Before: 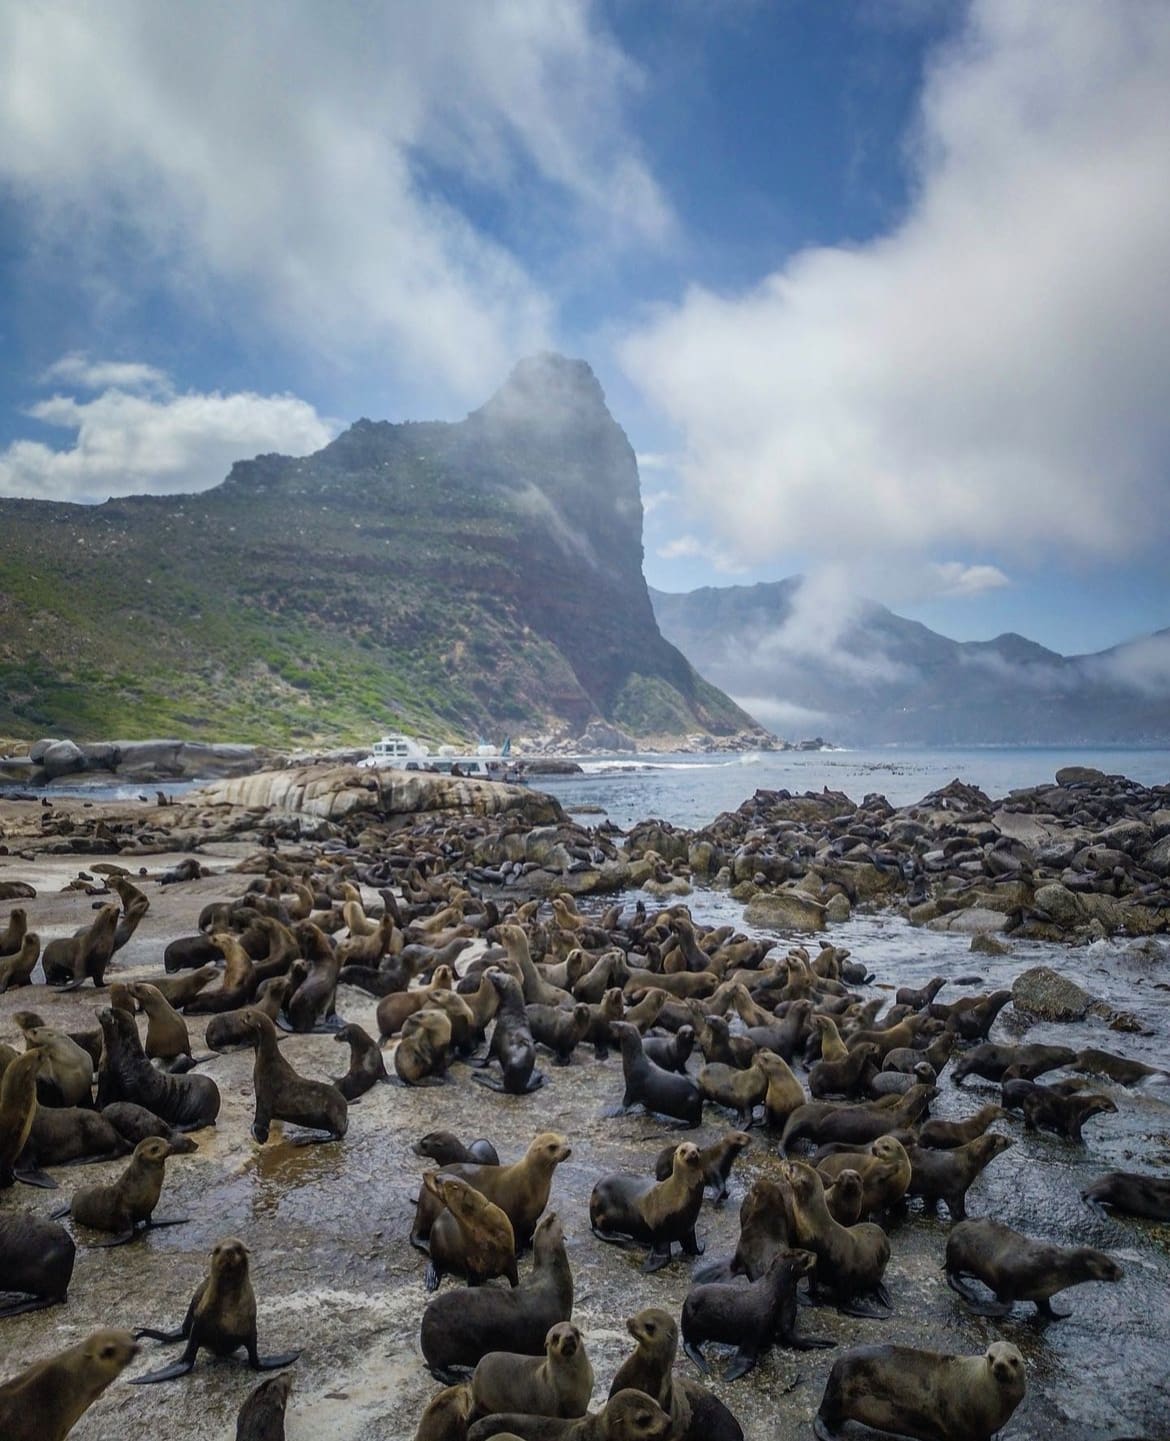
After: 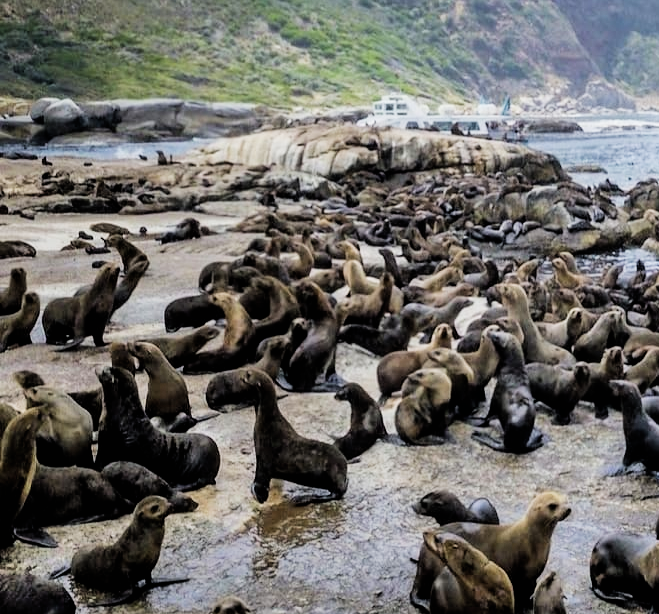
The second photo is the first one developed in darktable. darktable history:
crop: top 44.483%, right 43.593%, bottom 12.892%
filmic rgb: black relative exposure -5 EV, hardness 2.88, contrast 1.3, highlights saturation mix -30%
shadows and highlights: low approximation 0.01, soften with gaussian
exposure: black level correction 0, exposure 0.7 EV, compensate exposure bias true, compensate highlight preservation false
